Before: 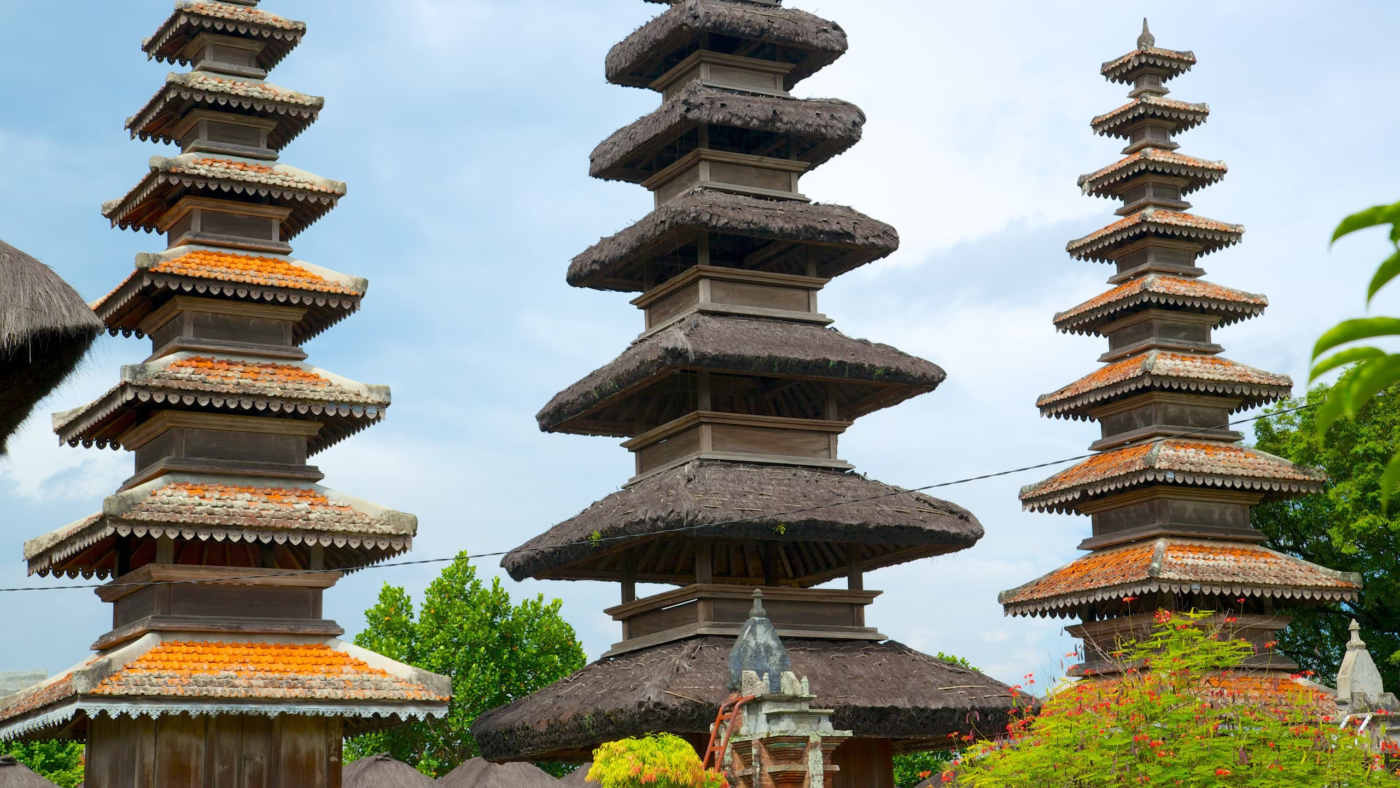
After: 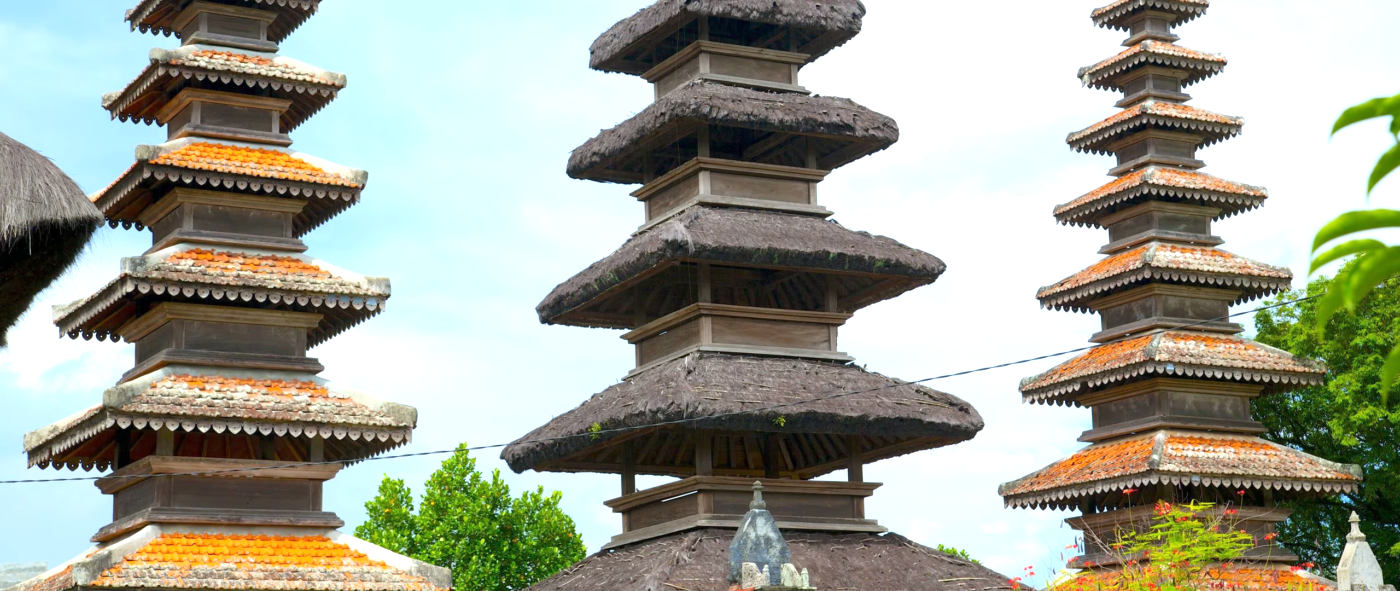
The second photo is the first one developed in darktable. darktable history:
white balance: red 0.974, blue 1.044
crop: top 13.819%, bottom 11.169%
exposure: exposure 0.6 EV, compensate highlight preservation false
